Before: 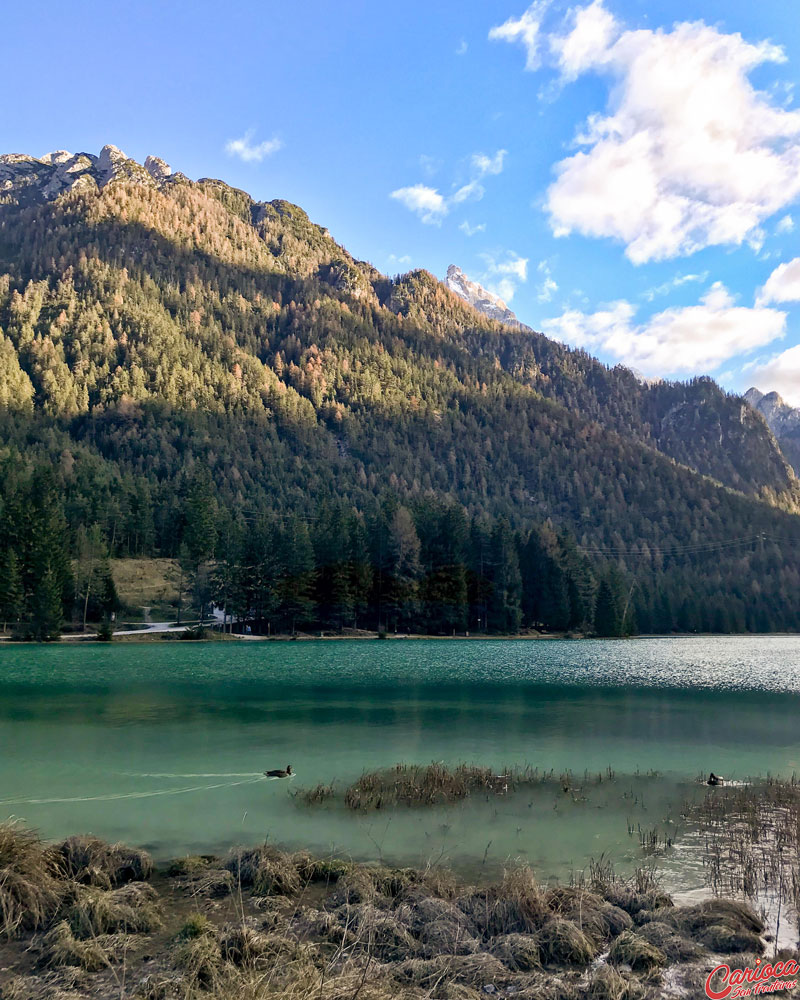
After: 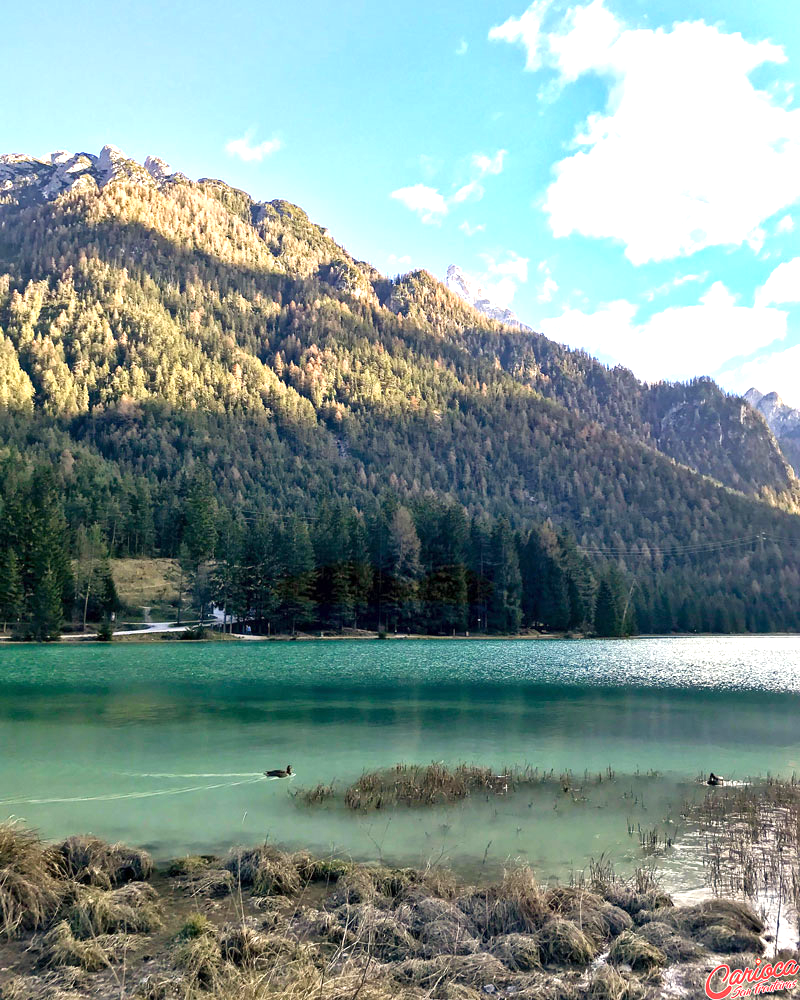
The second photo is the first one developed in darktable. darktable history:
exposure: exposure 0.941 EV, compensate highlight preservation false
